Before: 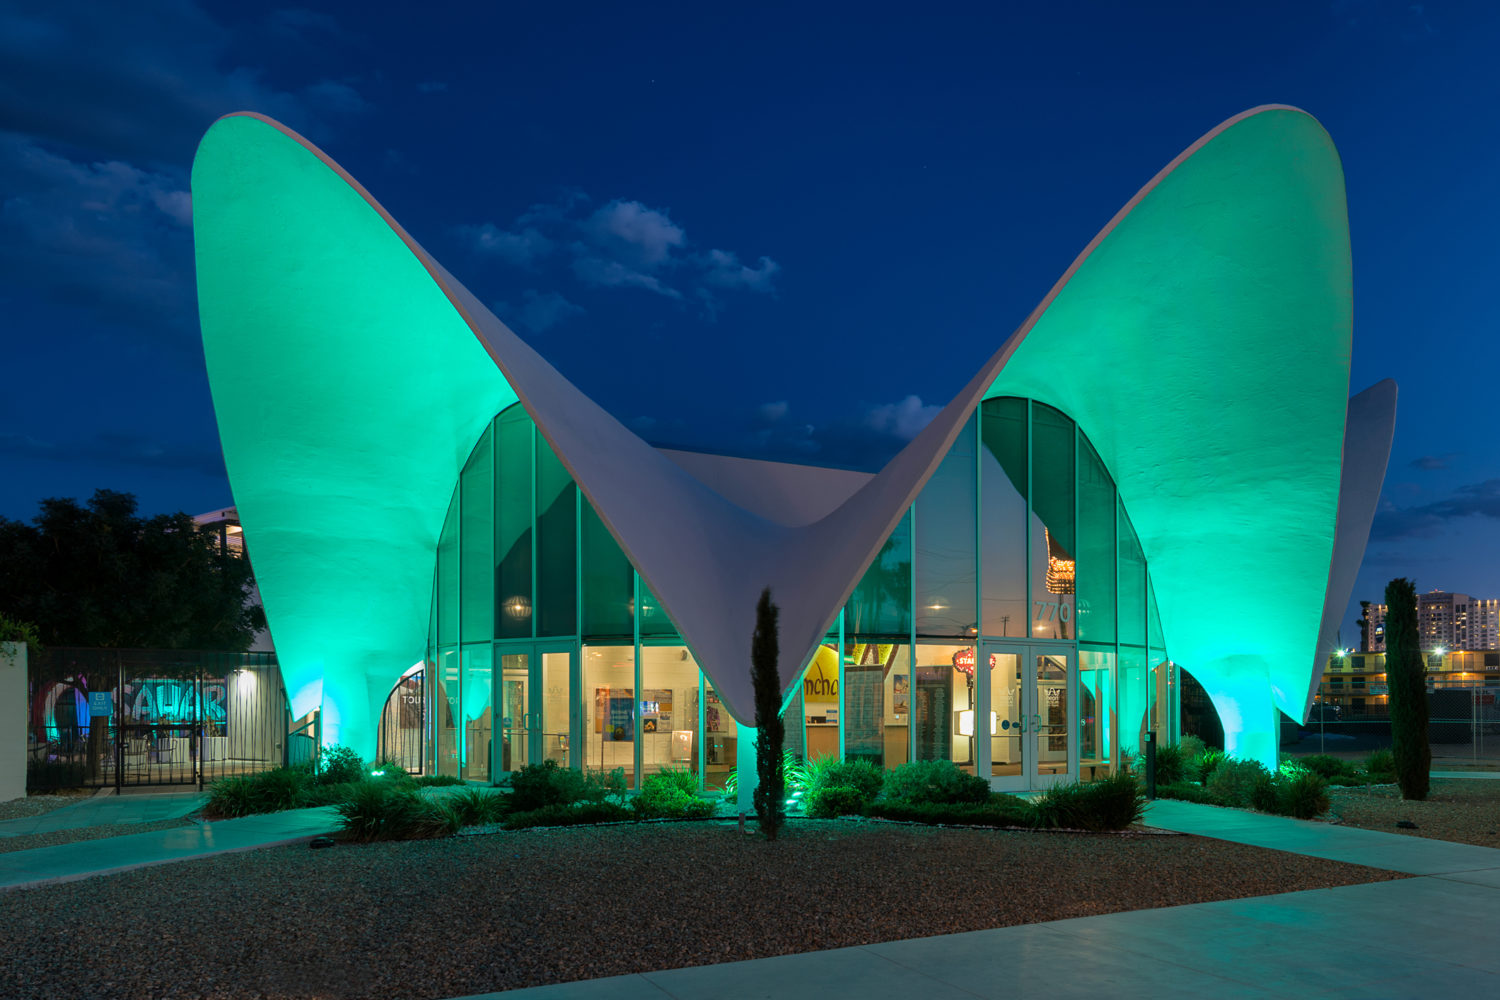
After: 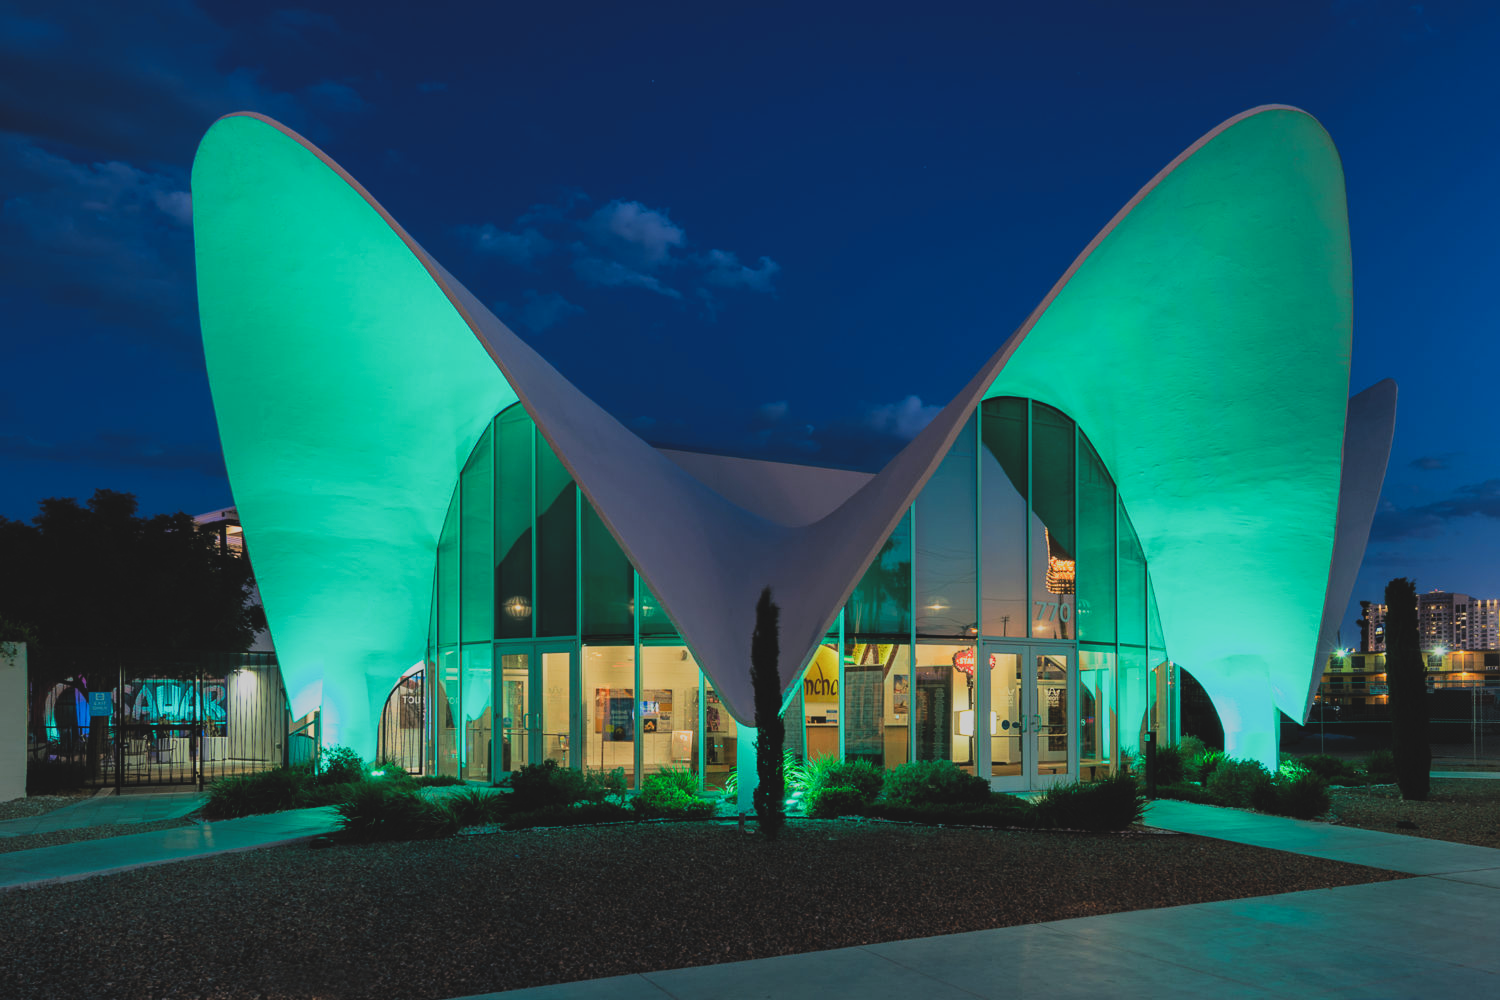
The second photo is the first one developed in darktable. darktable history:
tone curve: curves: ch0 [(0, 0.084) (0.155, 0.169) (0.46, 0.466) (0.751, 0.788) (1, 0.961)]; ch1 [(0, 0) (0.43, 0.408) (0.476, 0.469) (0.505, 0.503) (0.553, 0.563) (0.592, 0.581) (0.631, 0.625) (1, 1)]; ch2 [(0, 0) (0.505, 0.495) (0.55, 0.557) (0.583, 0.573) (1, 1)], preserve colors none
filmic rgb: black relative exposure -6.97 EV, white relative exposure 5.59 EV, hardness 2.85, preserve chrominance RGB euclidean norm, color science v5 (2021), contrast in shadows safe, contrast in highlights safe
color zones: curves: ch0 [(0, 0.5) (0.143, 0.5) (0.286, 0.5) (0.429, 0.5) (0.571, 0.5) (0.714, 0.476) (0.857, 0.5) (1, 0.5)]; ch2 [(0, 0.5) (0.143, 0.5) (0.286, 0.5) (0.429, 0.5) (0.571, 0.5) (0.714, 0.487) (0.857, 0.5) (1, 0.5)]
